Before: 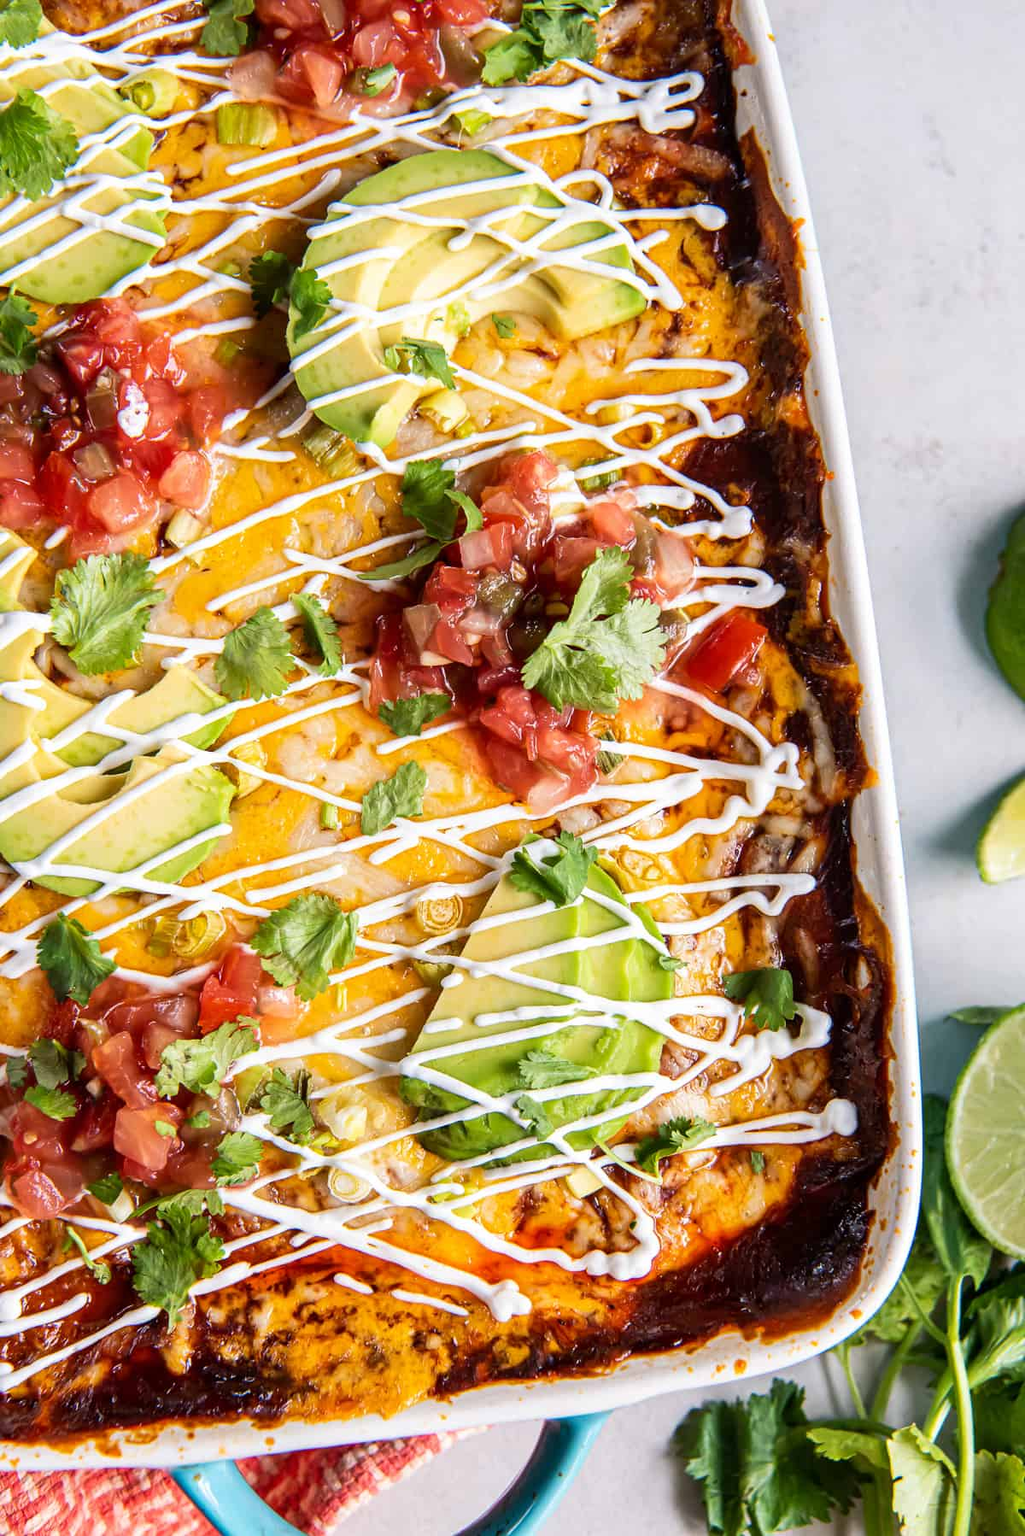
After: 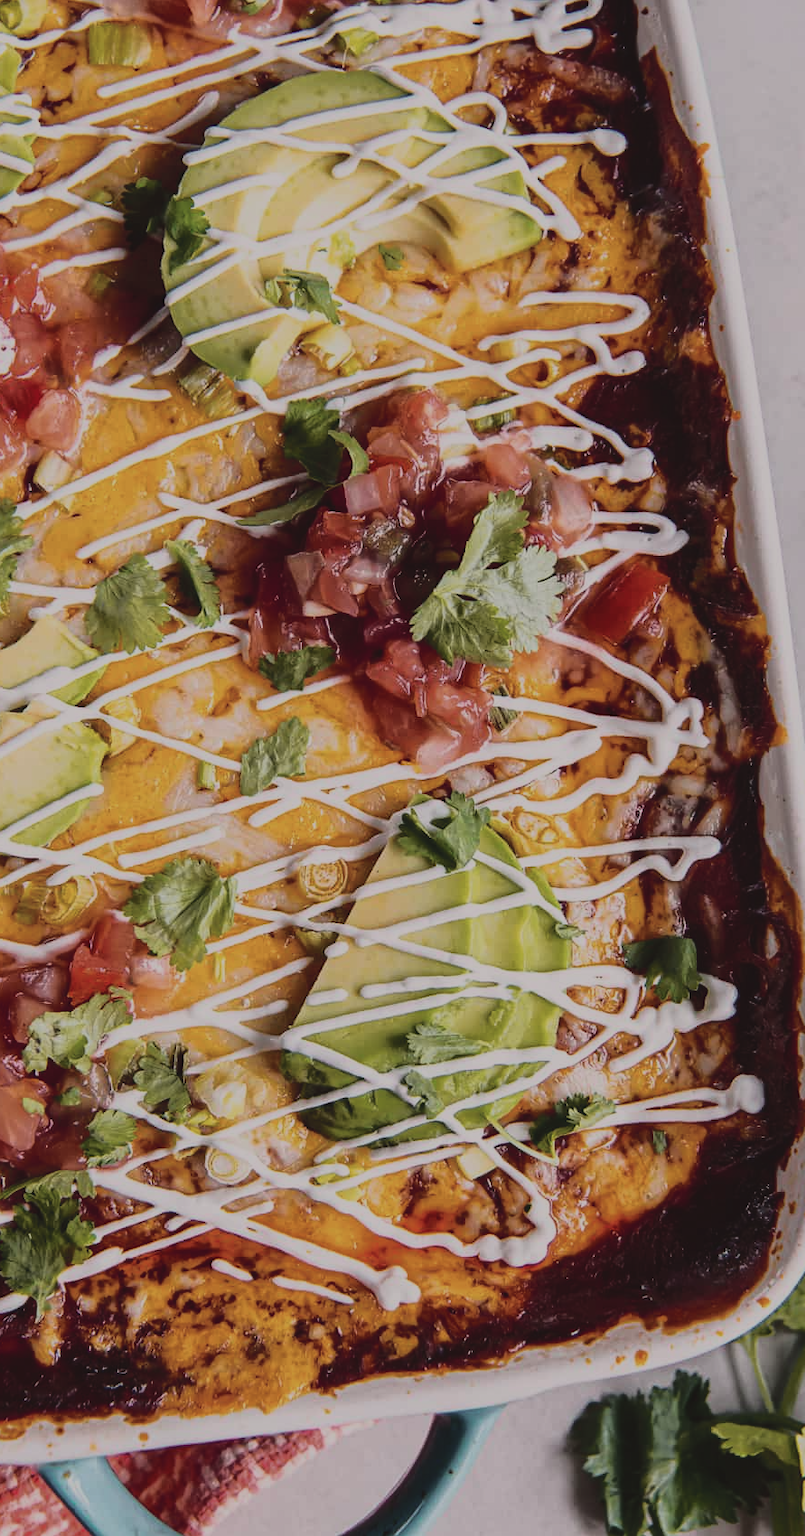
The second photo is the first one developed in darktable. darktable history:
tone curve: curves: ch0 [(0, 0.032) (0.094, 0.08) (0.265, 0.208) (0.41, 0.417) (0.498, 0.496) (0.638, 0.673) (0.845, 0.828) (0.994, 0.964)]; ch1 [(0, 0) (0.161, 0.092) (0.37, 0.302) (0.417, 0.434) (0.492, 0.502) (0.576, 0.589) (0.644, 0.638) (0.725, 0.765) (1, 1)]; ch2 [(0, 0) (0.352, 0.403) (0.45, 0.469) (0.521, 0.515) (0.55, 0.528) (0.589, 0.576) (1, 1)], color space Lab, independent channels, preserve colors none
contrast brightness saturation: saturation -0.103
crop and rotate: left 13.107%, top 5.421%, right 12.576%
exposure: black level correction -0.016, exposure -1.021 EV, compensate exposure bias true, compensate highlight preservation false
